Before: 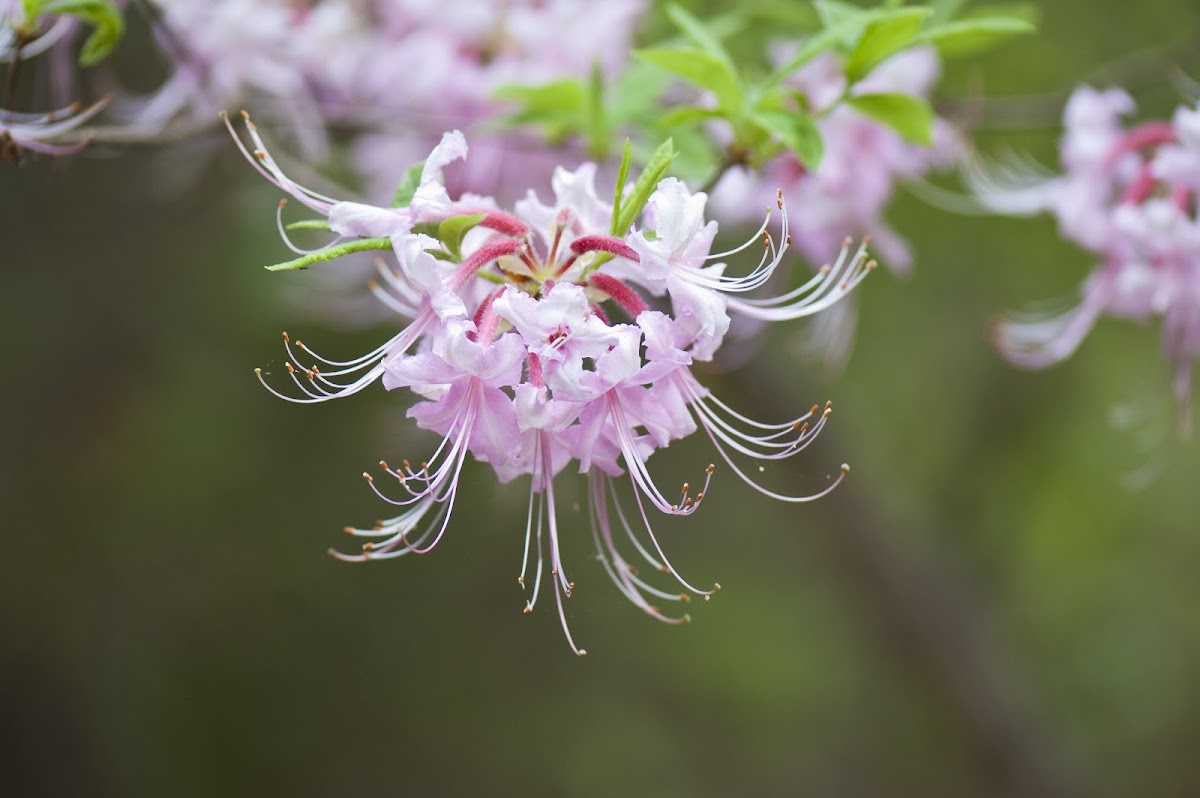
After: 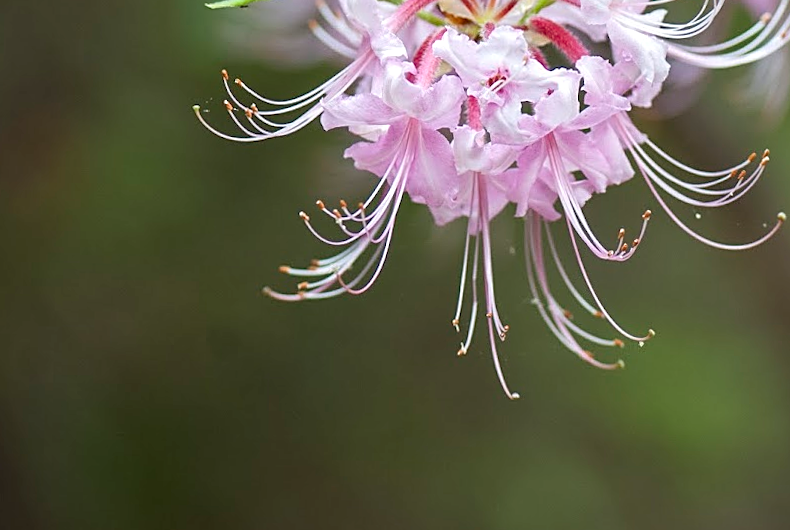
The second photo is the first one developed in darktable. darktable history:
crop and rotate: angle -1.12°, left 3.917%, top 31.576%, right 28.288%
local contrast: on, module defaults
sharpen: on, module defaults
